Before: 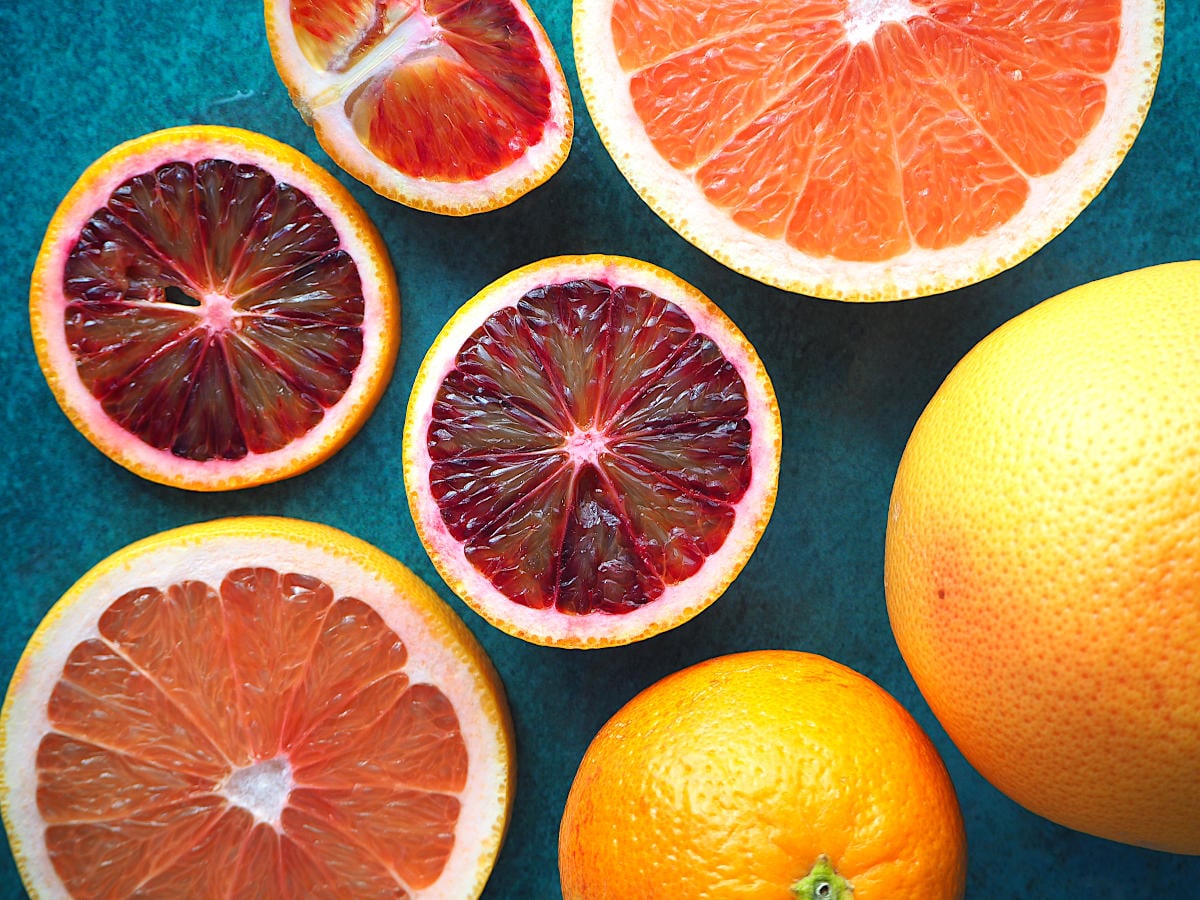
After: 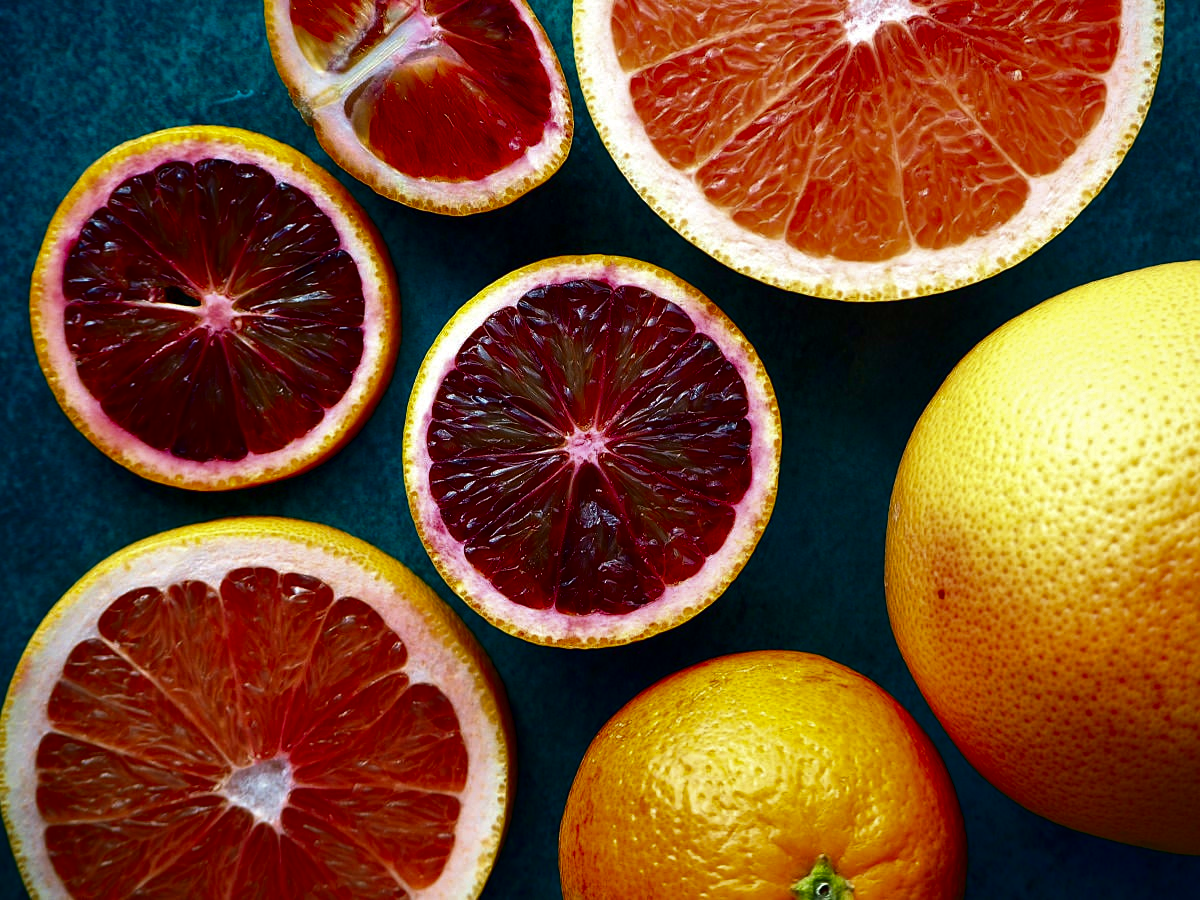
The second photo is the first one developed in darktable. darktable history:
local contrast: mode bilateral grid, contrast 21, coarseness 50, detail 119%, midtone range 0.2
contrast brightness saturation: brightness -0.539
velvia: on, module defaults
